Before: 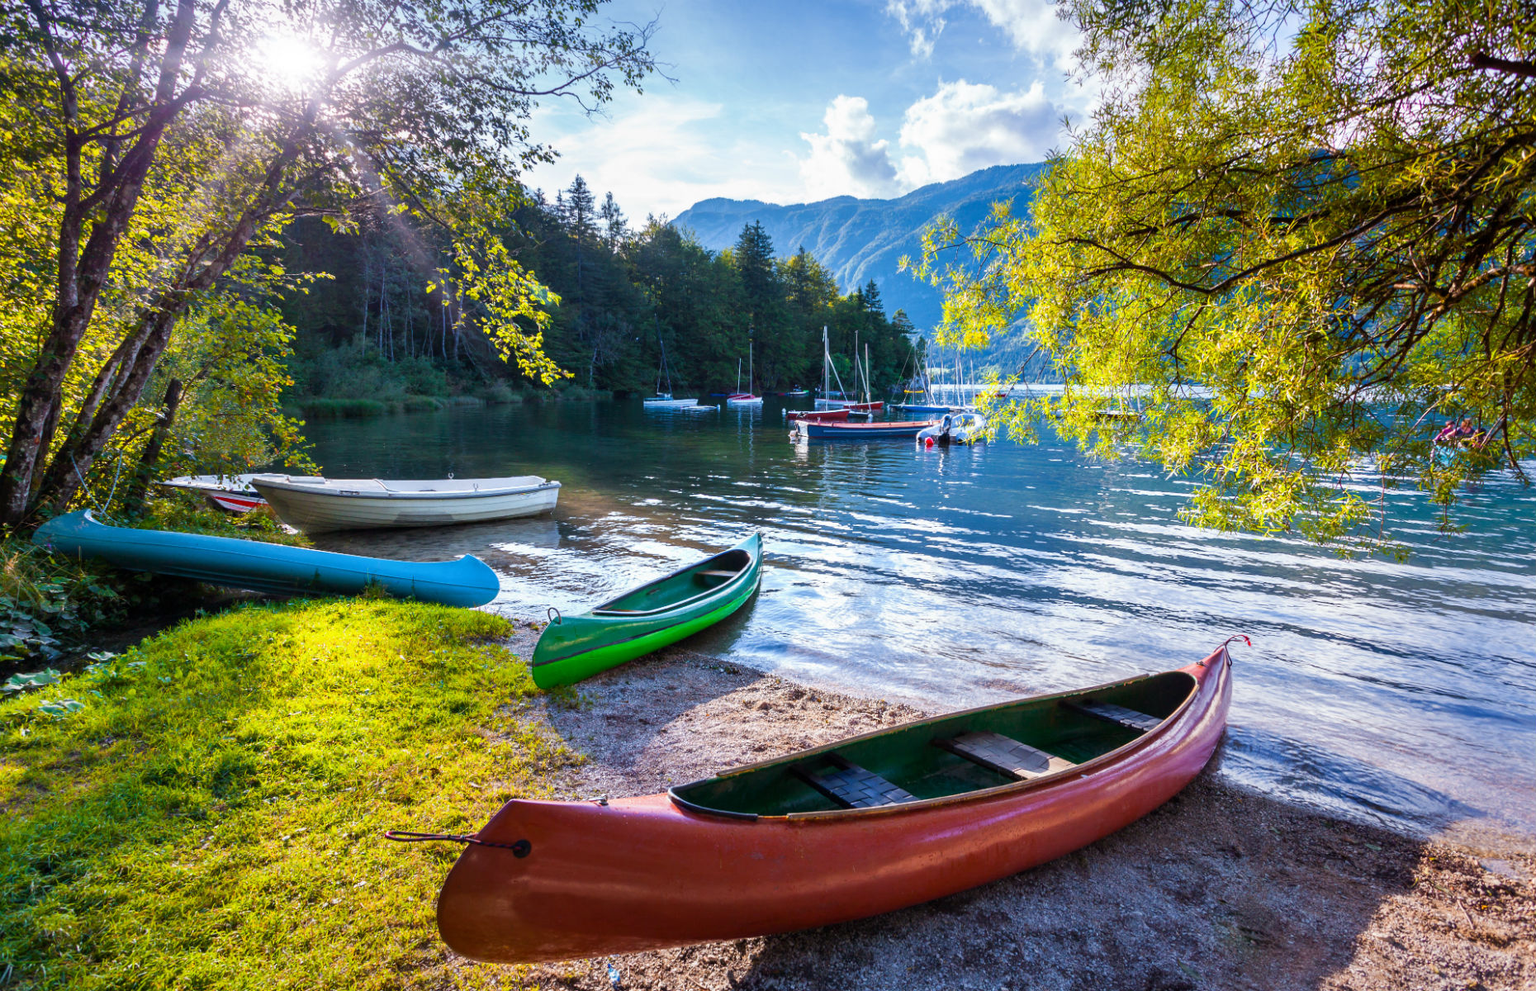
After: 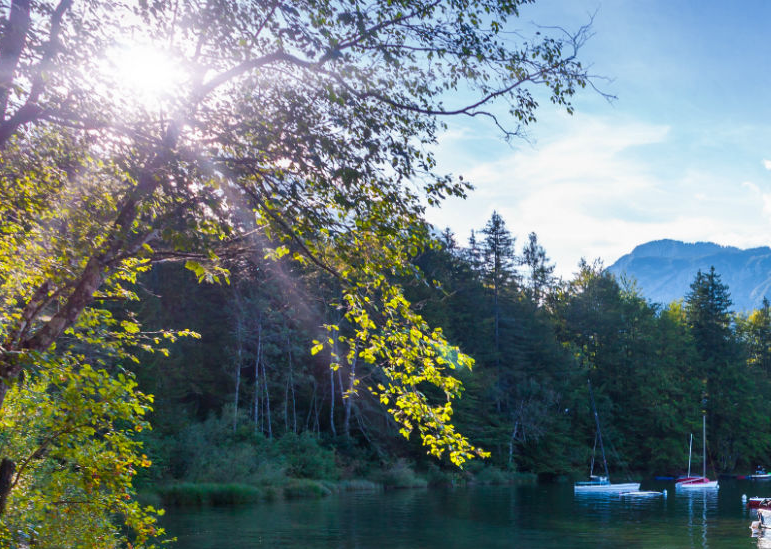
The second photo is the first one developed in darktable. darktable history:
crop and rotate: left 11.064%, top 0.072%, right 47.477%, bottom 54.139%
